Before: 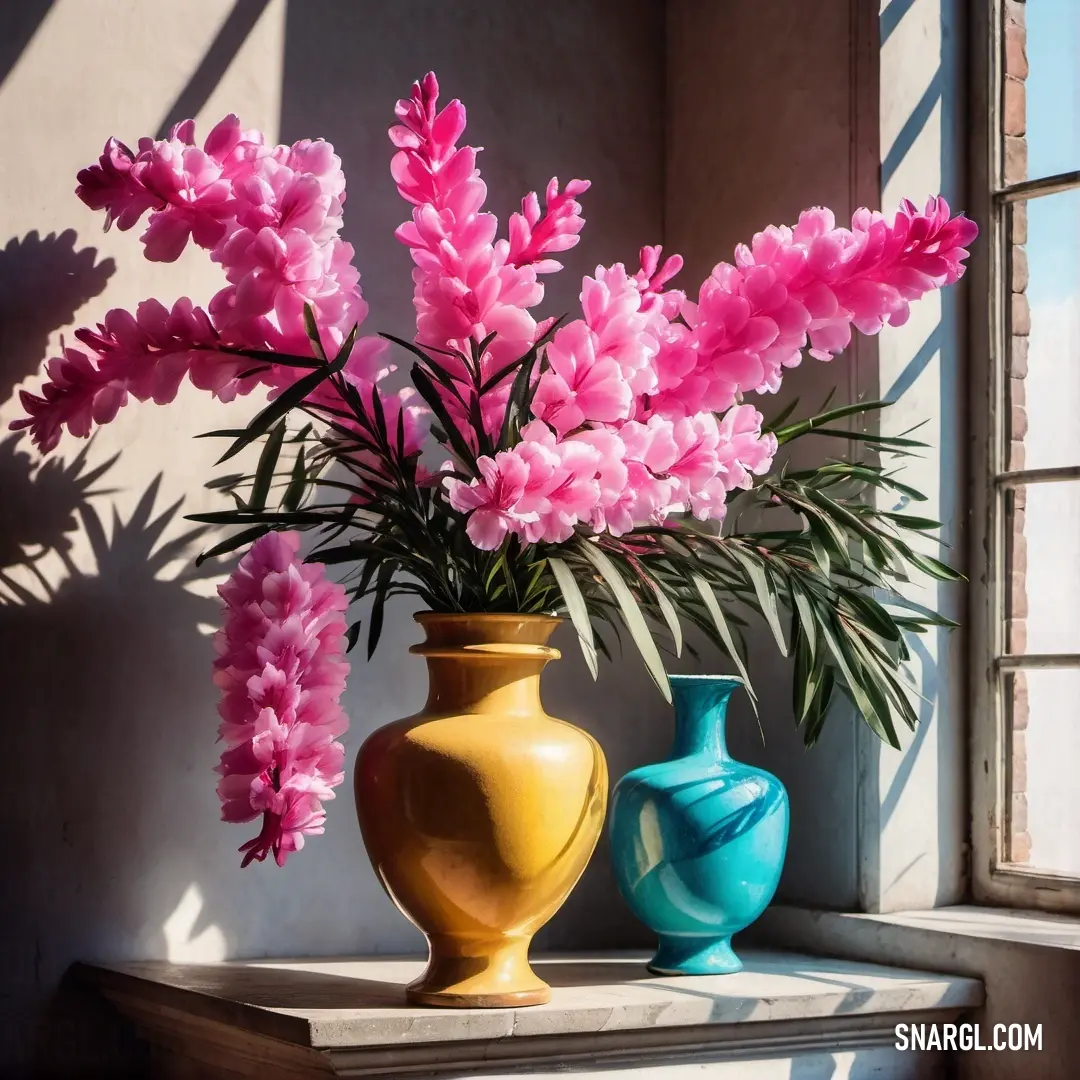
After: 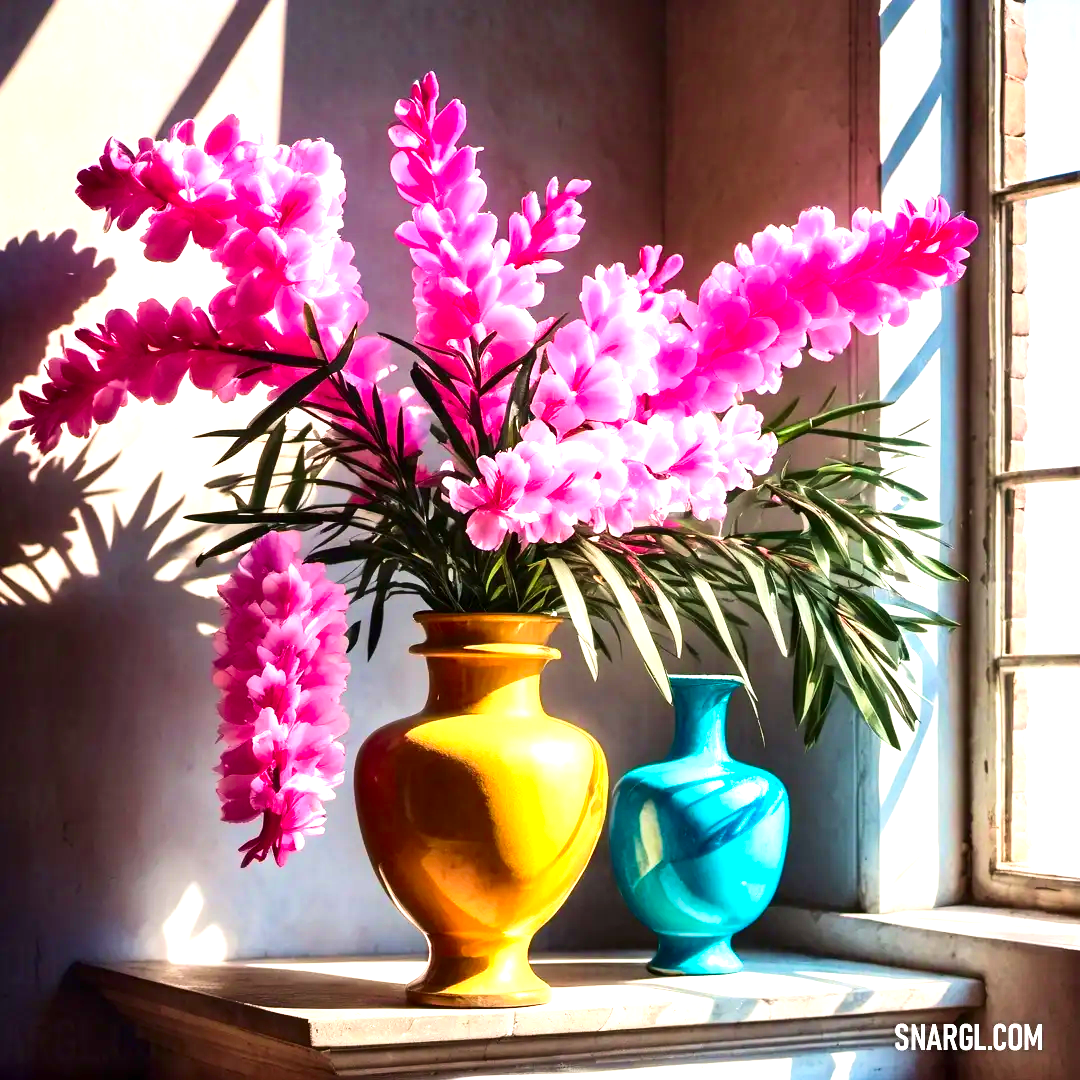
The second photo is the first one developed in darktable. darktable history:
exposure: exposure 1.141 EV, compensate highlight preservation false
contrast brightness saturation: contrast 0.162, saturation 0.316
velvia: on, module defaults
